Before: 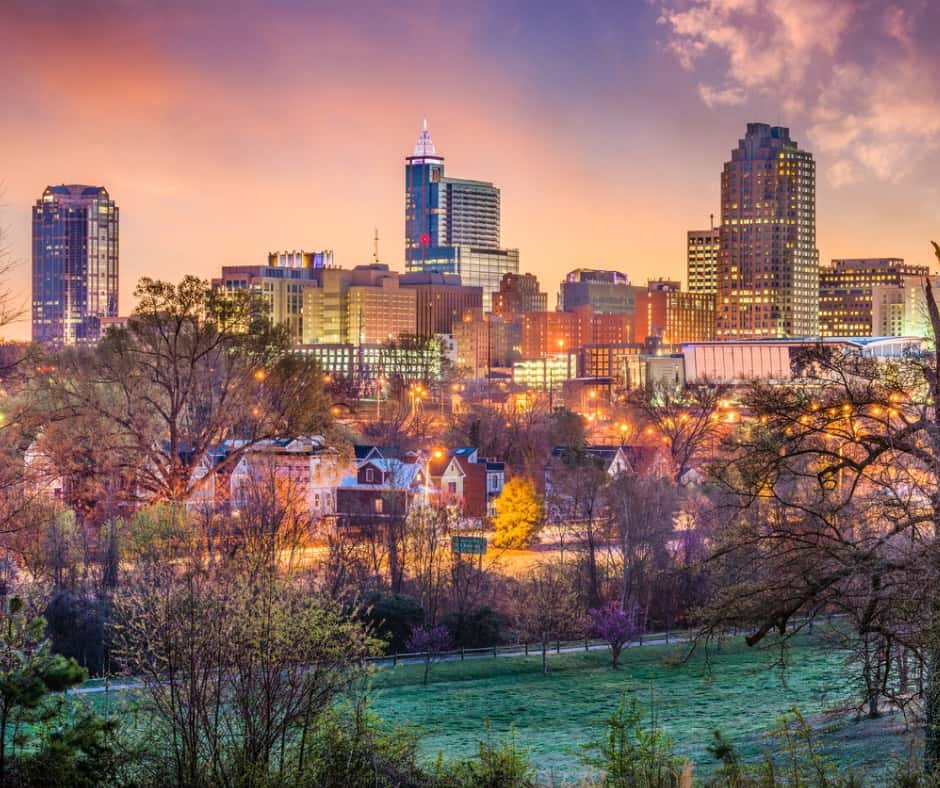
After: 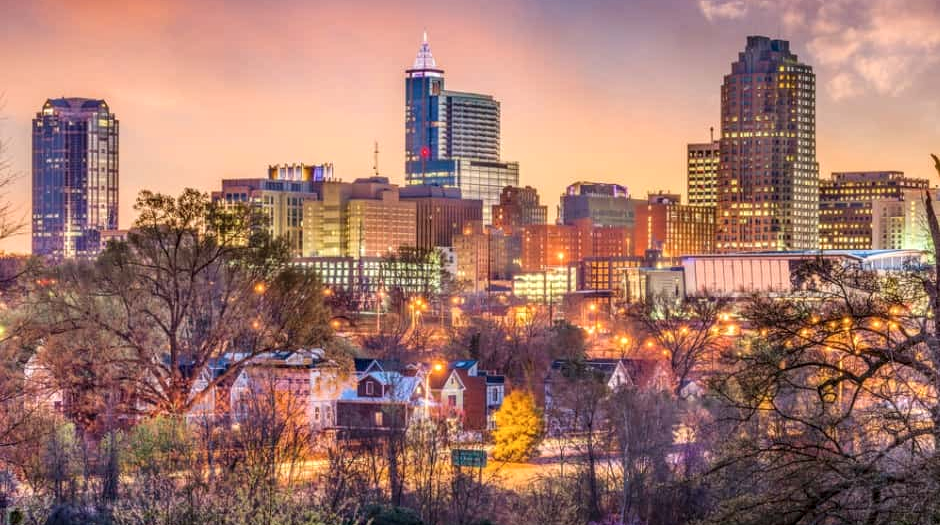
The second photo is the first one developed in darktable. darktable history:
local contrast: on, module defaults
color balance: contrast fulcrum 17.78%
crop: top 11.166%, bottom 22.168%
